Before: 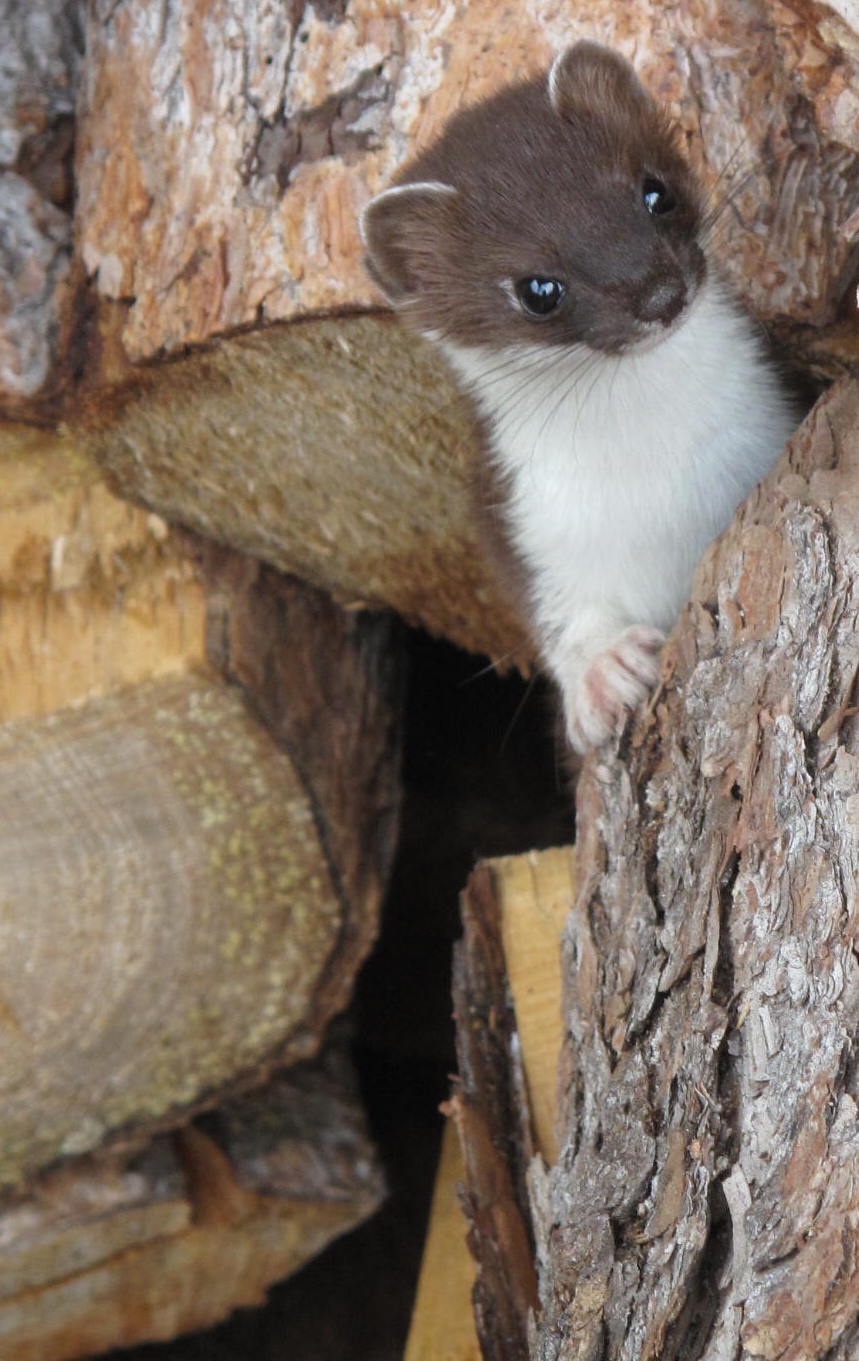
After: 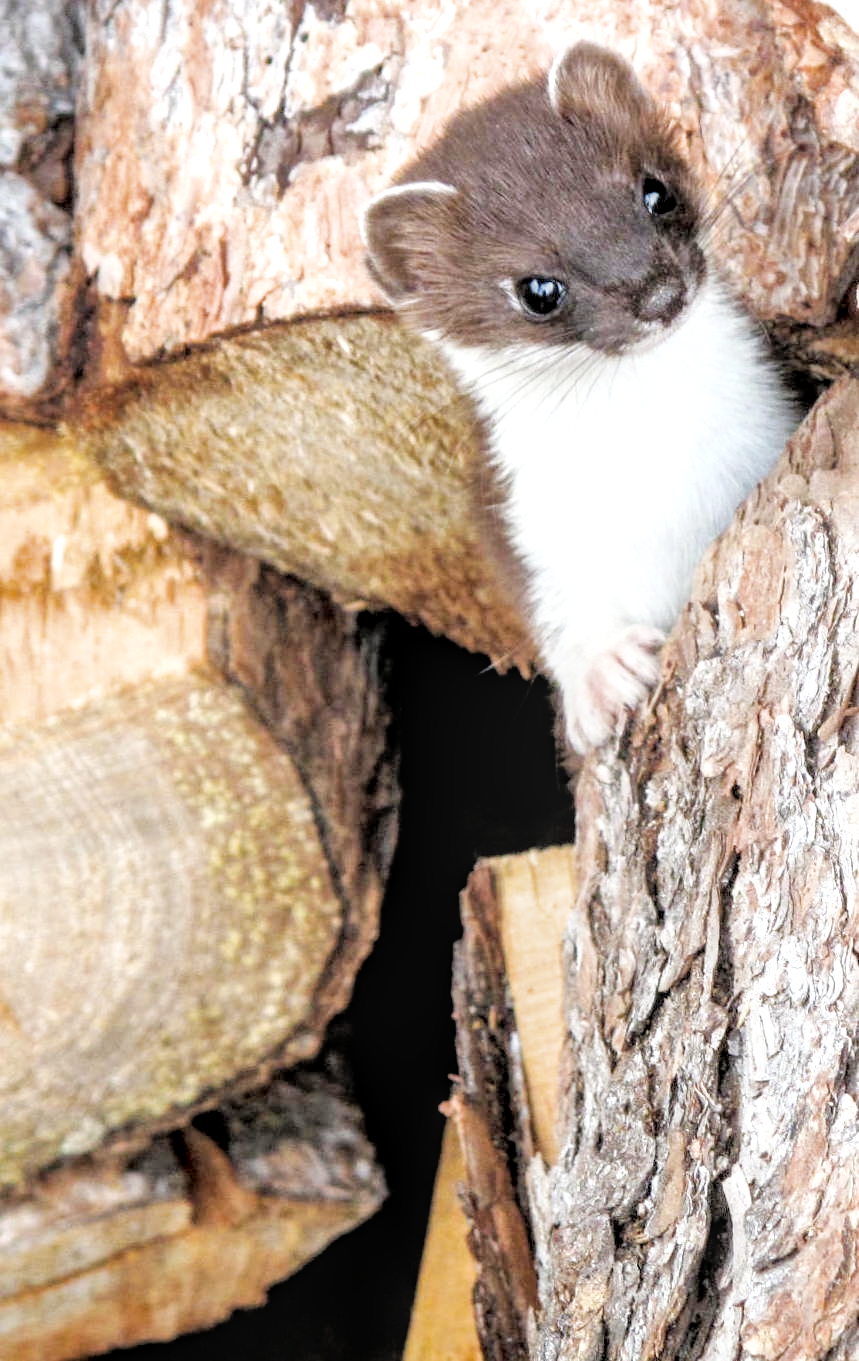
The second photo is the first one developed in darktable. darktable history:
exposure: black level correction -0.002, exposure 1.109 EV, compensate exposure bias true, compensate highlight preservation false
tone equalizer: -8 EV -0.712 EV, -7 EV -0.715 EV, -6 EV -0.605 EV, -5 EV -0.374 EV, -3 EV 0.395 EV, -2 EV 0.6 EV, -1 EV 0.681 EV, +0 EV 0.724 EV, mask exposure compensation -0.498 EV
shadows and highlights: on, module defaults
local contrast: highlights 61%, detail 143%, midtone range 0.421
filmic rgb: black relative exposure -5.09 EV, white relative exposure 3.98 EV, threshold 5.95 EV, hardness 2.9, contrast 1.3, highlights saturation mix -30.05%, enable highlight reconstruction true
